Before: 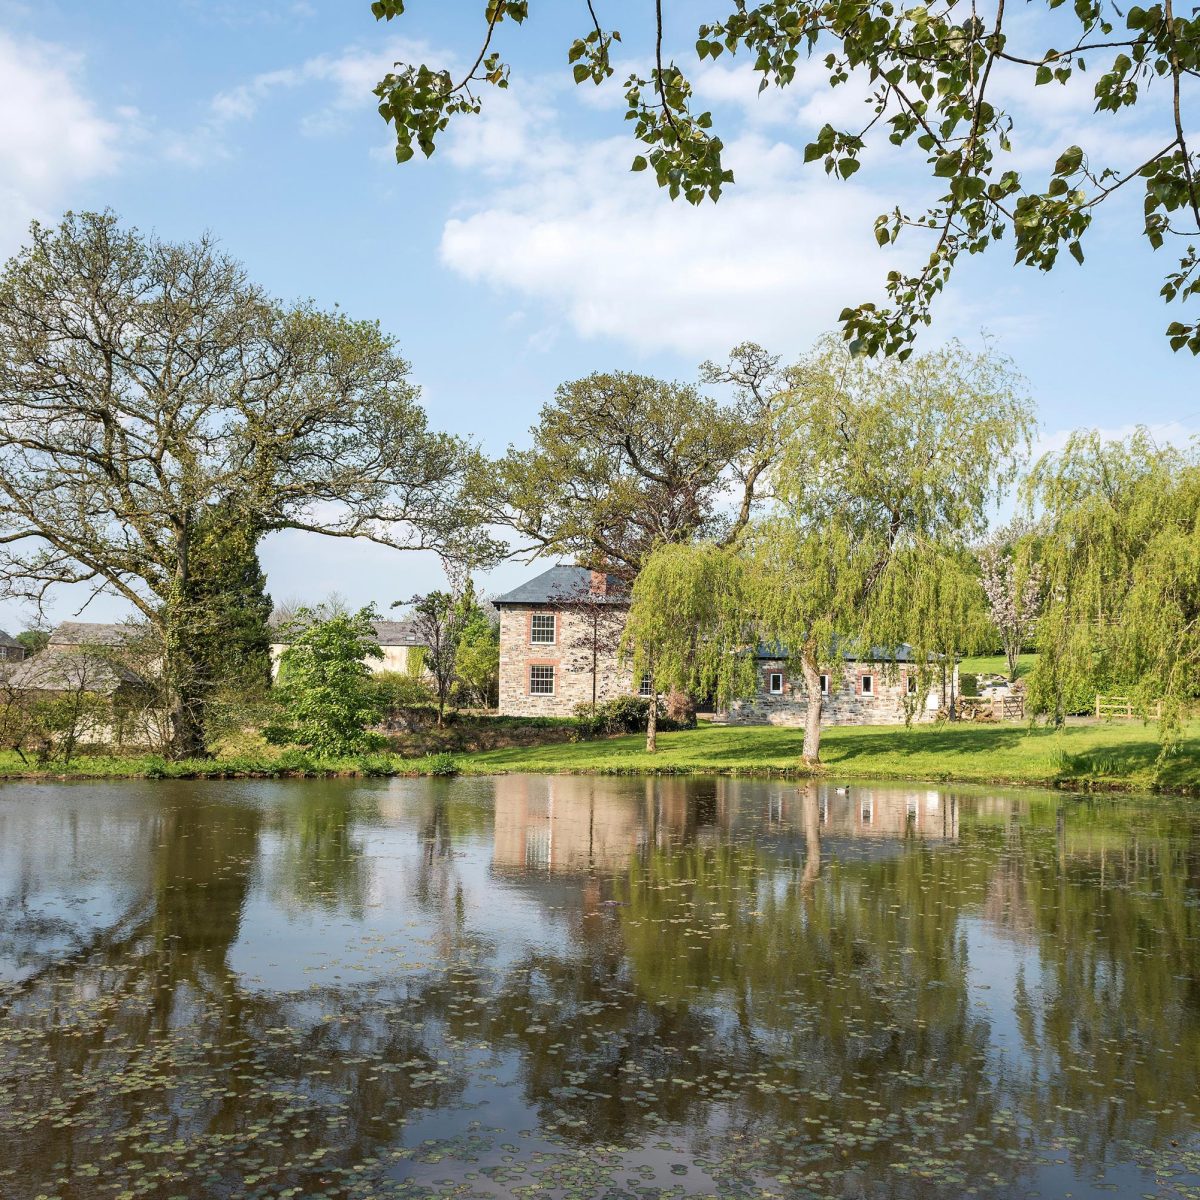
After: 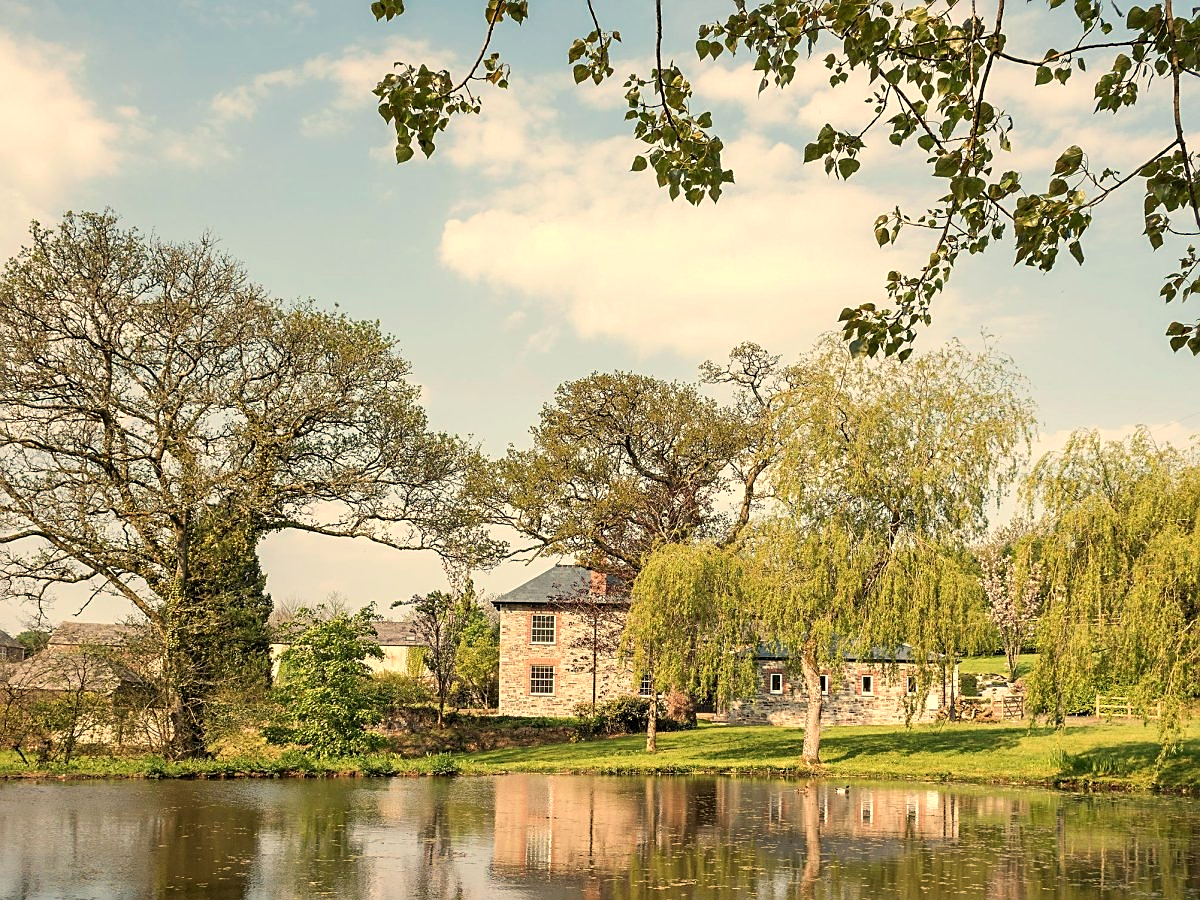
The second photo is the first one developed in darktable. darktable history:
white balance: red 1.138, green 0.996, blue 0.812
sharpen: on, module defaults
crop: bottom 24.967%
